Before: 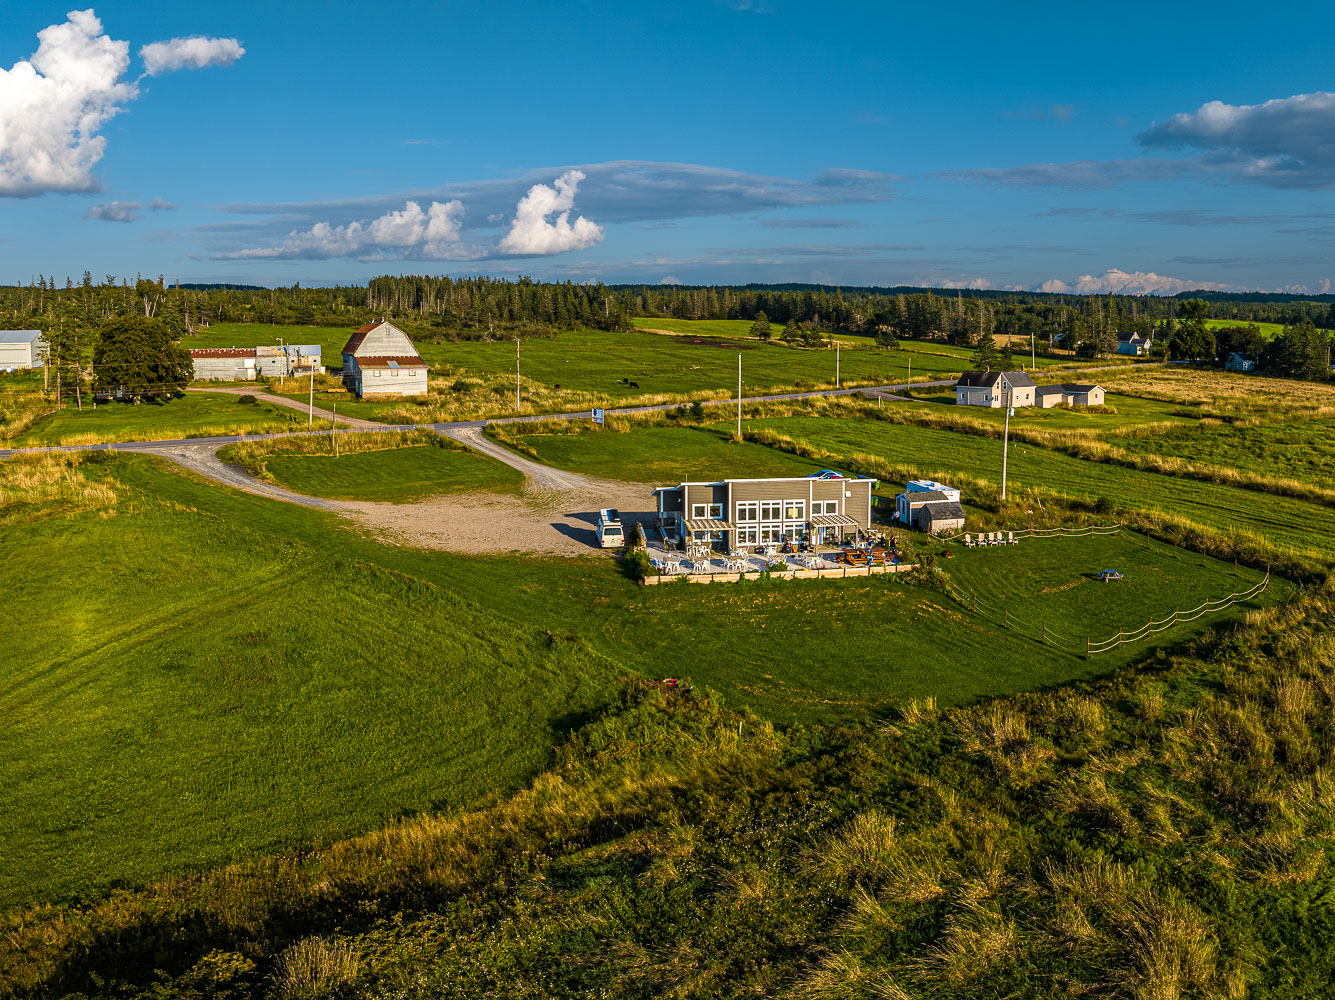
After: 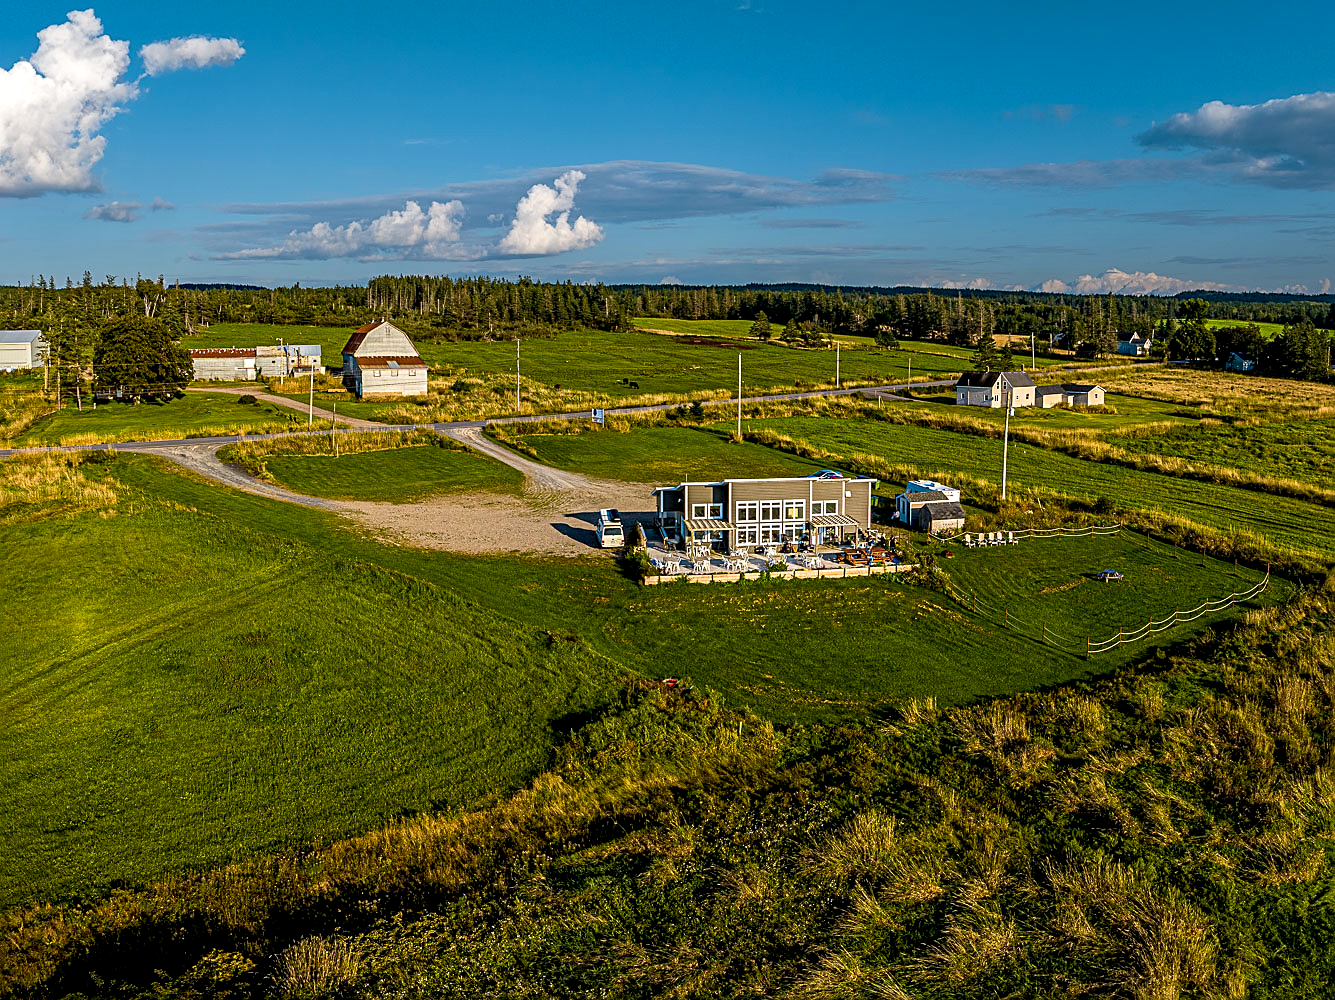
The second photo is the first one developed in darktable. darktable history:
exposure: black level correction 0.009, exposure 0.016 EV, compensate exposure bias true, compensate highlight preservation false
sharpen: on, module defaults
